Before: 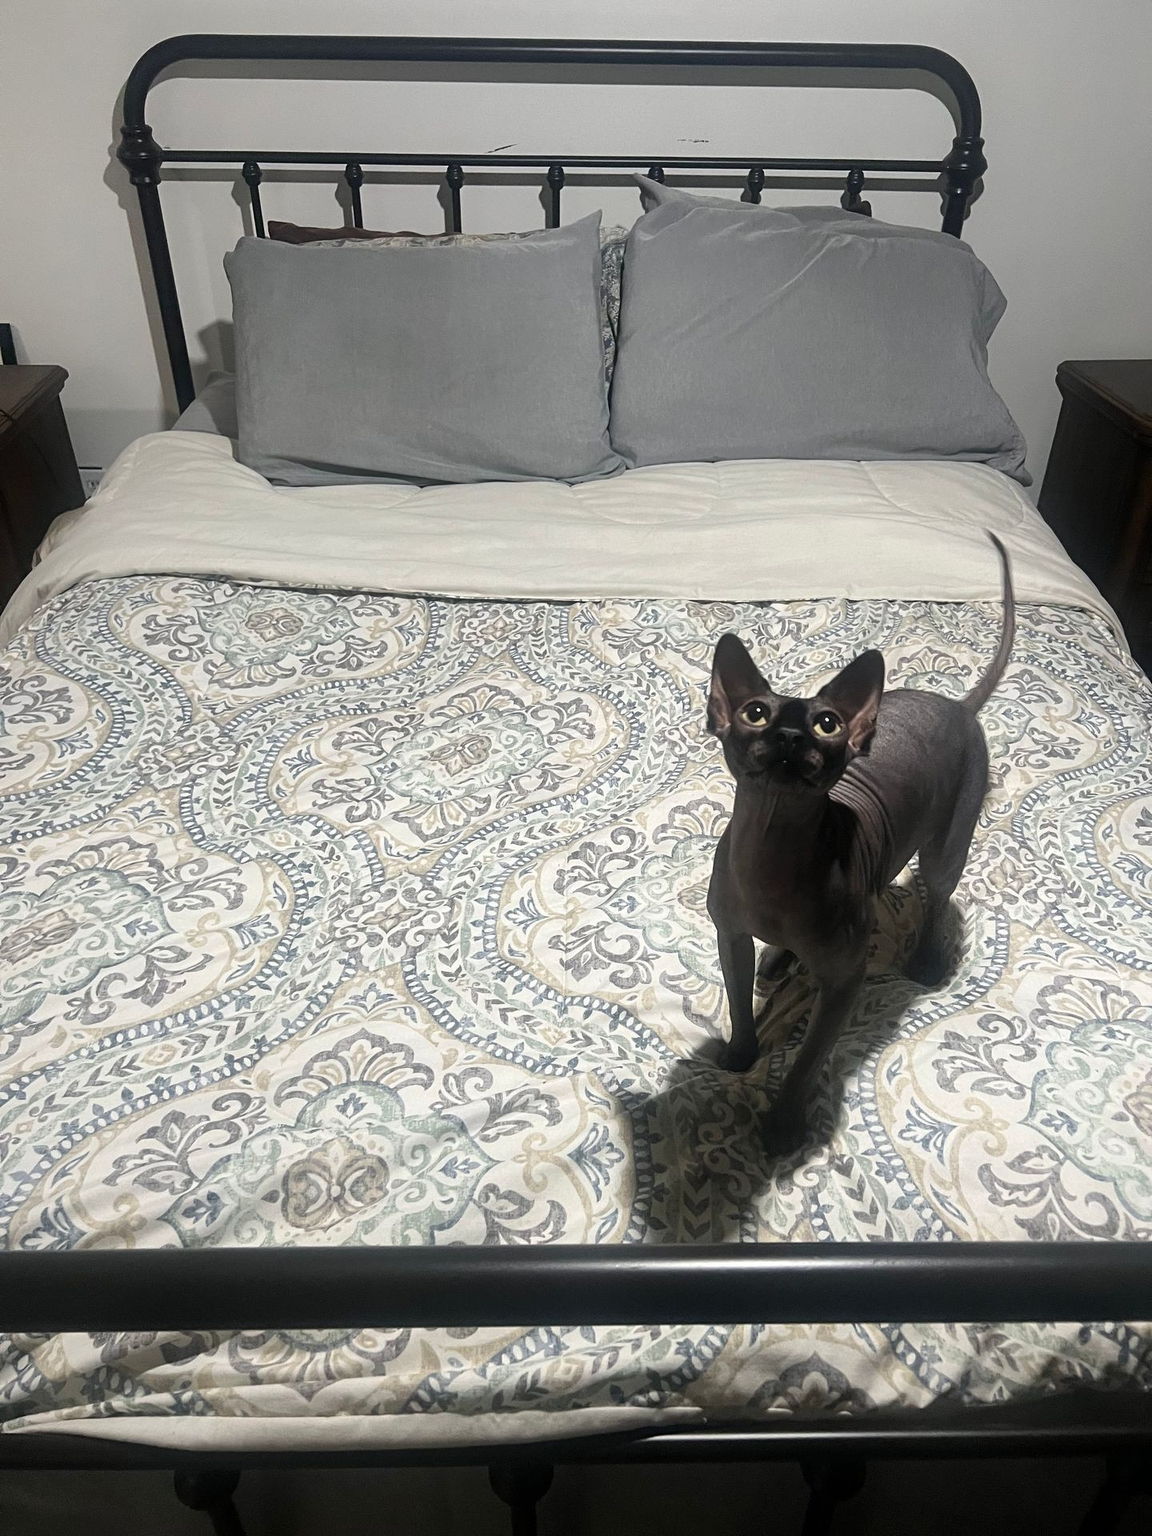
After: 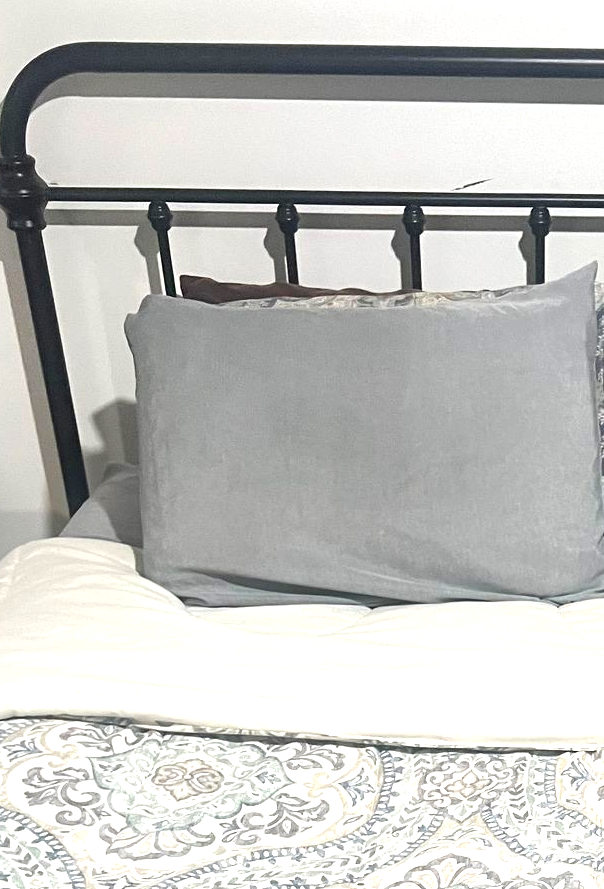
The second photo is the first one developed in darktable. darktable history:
crop and rotate: left 10.817%, top 0.062%, right 47.194%, bottom 53.626%
exposure: black level correction 0, exposure 1.015 EV, compensate exposure bias true, compensate highlight preservation false
